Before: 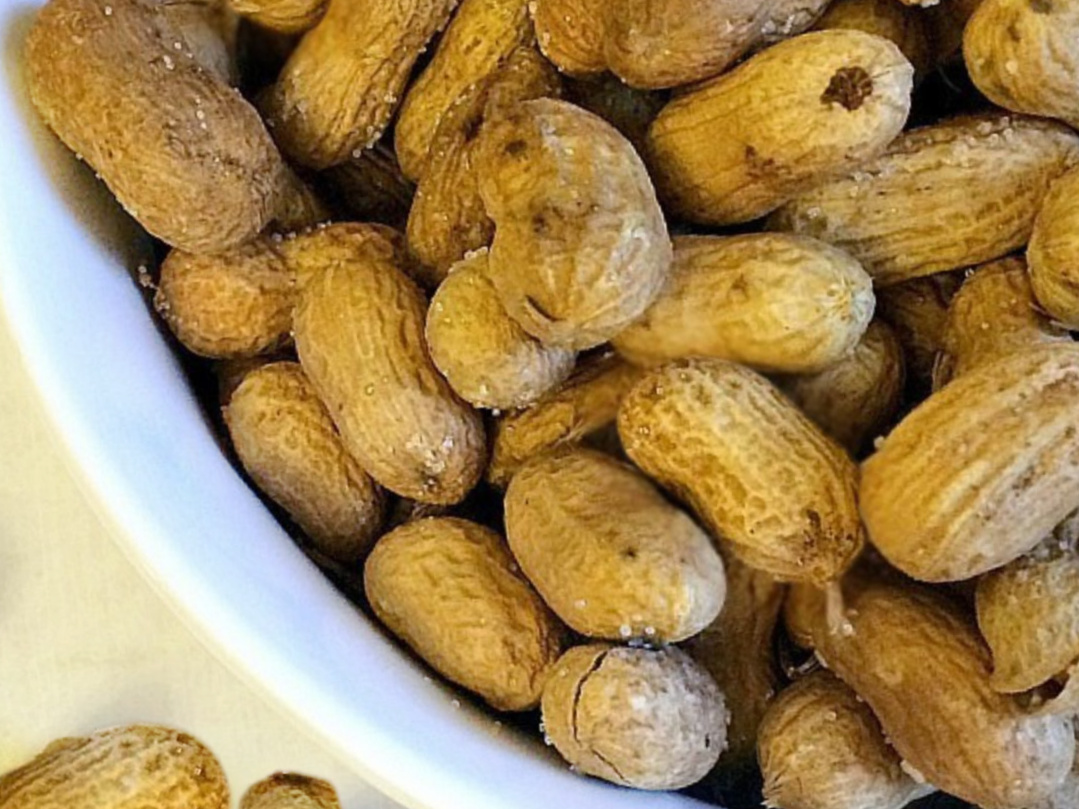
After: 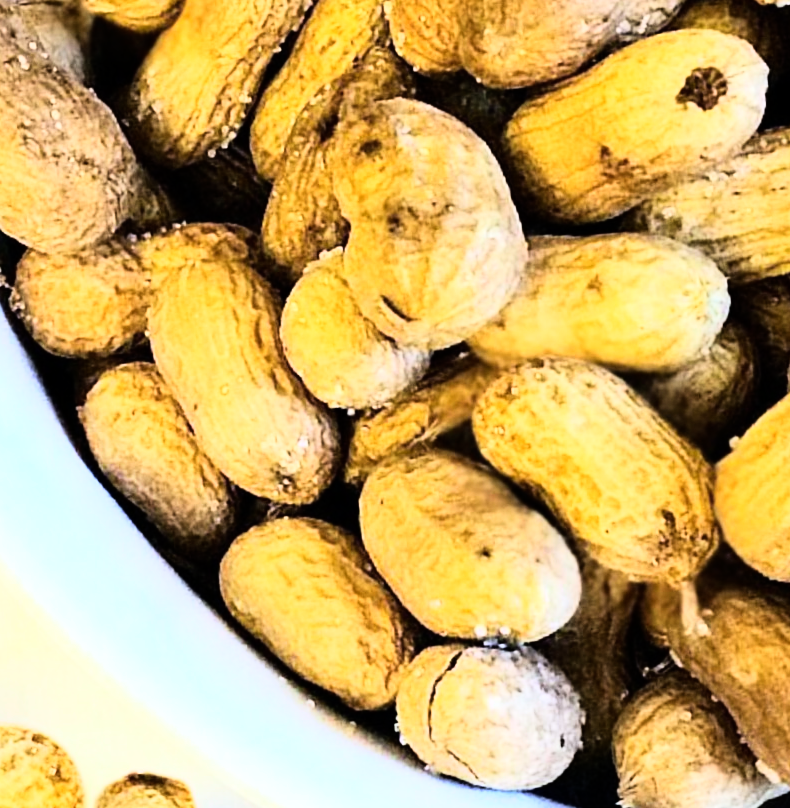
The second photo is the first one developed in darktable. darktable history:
crop: left 13.443%, right 13.31%
white balance: red 0.976, blue 1.04
rgb curve: curves: ch0 [(0, 0) (0.21, 0.15) (0.24, 0.21) (0.5, 0.75) (0.75, 0.96) (0.89, 0.99) (1, 1)]; ch1 [(0, 0.02) (0.21, 0.13) (0.25, 0.2) (0.5, 0.67) (0.75, 0.9) (0.89, 0.97) (1, 1)]; ch2 [(0, 0.02) (0.21, 0.13) (0.25, 0.2) (0.5, 0.67) (0.75, 0.9) (0.89, 0.97) (1, 1)], compensate middle gray true
